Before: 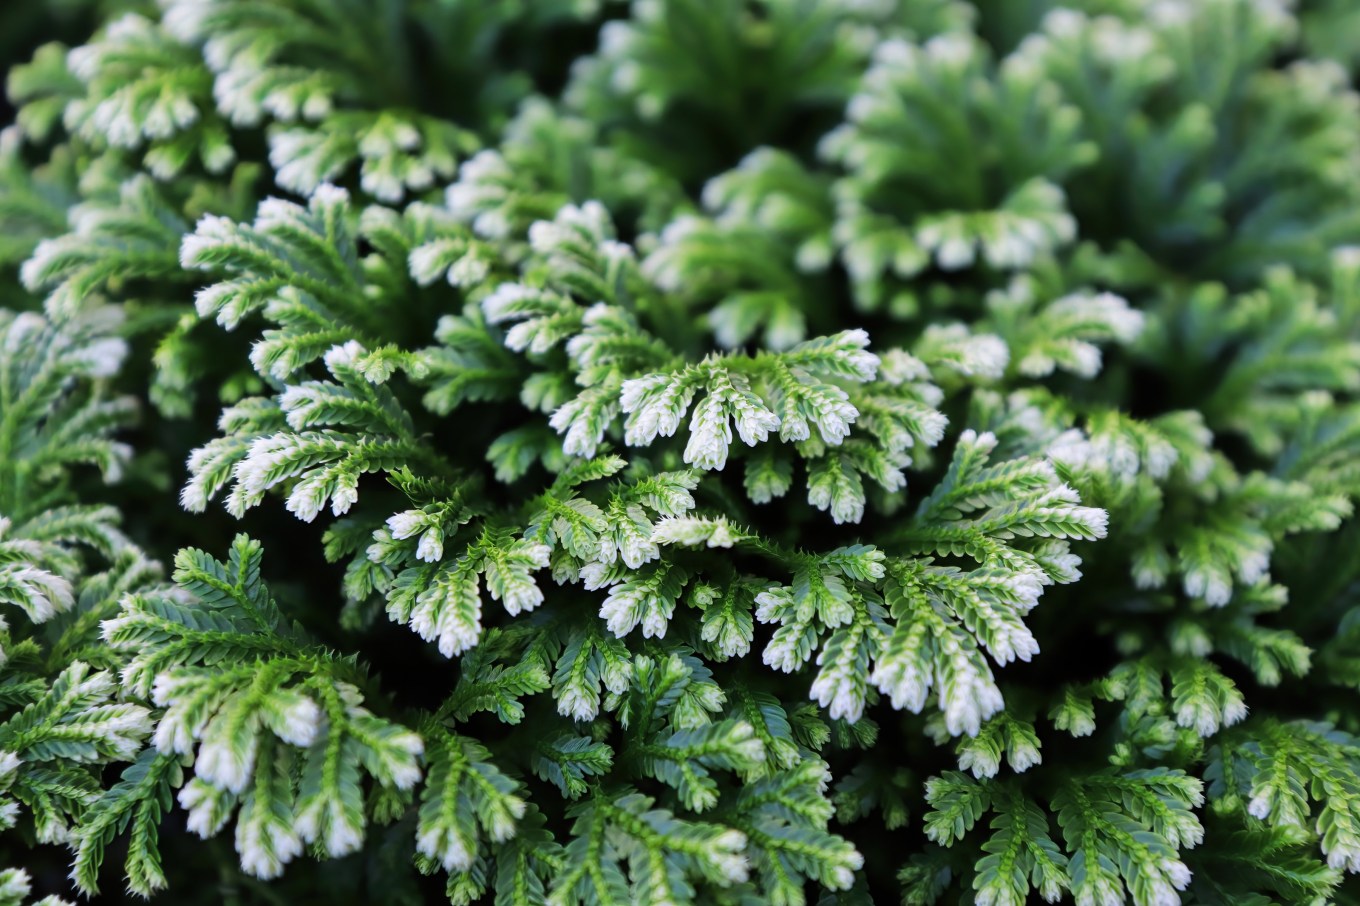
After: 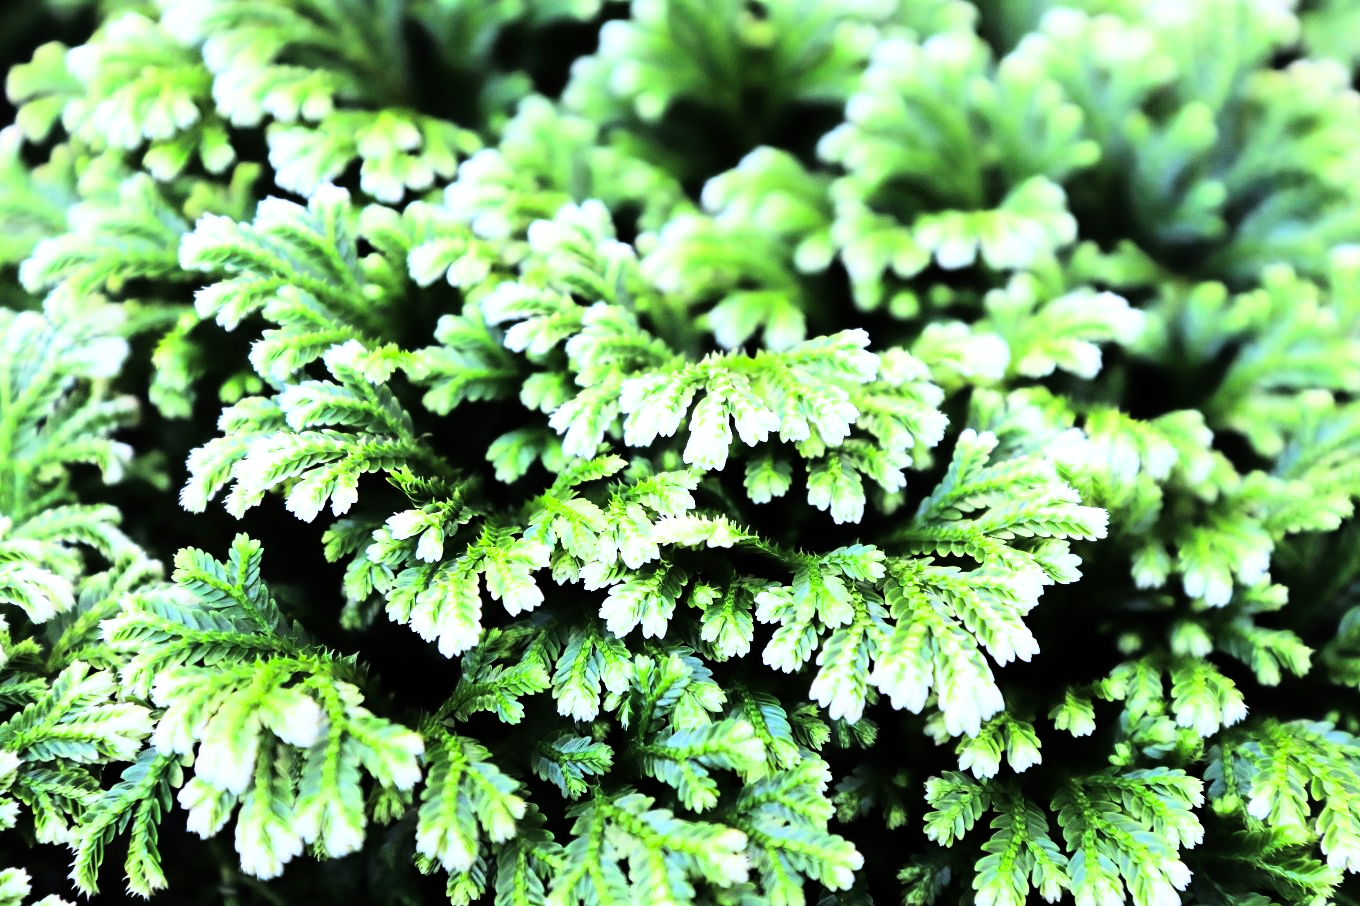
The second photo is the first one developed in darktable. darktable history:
vibrance: on, module defaults
rgb curve: curves: ch0 [(0, 0) (0.21, 0.15) (0.24, 0.21) (0.5, 0.75) (0.75, 0.96) (0.89, 0.99) (1, 1)]; ch1 [(0, 0.02) (0.21, 0.13) (0.25, 0.2) (0.5, 0.67) (0.75, 0.9) (0.89, 0.97) (1, 1)]; ch2 [(0, 0.02) (0.21, 0.13) (0.25, 0.2) (0.5, 0.67) (0.75, 0.9) (0.89, 0.97) (1, 1)], compensate middle gray true
levels: levels [0, 0.498, 1]
exposure: black level correction 0, exposure 0.7 EV, compensate exposure bias true, compensate highlight preservation false
